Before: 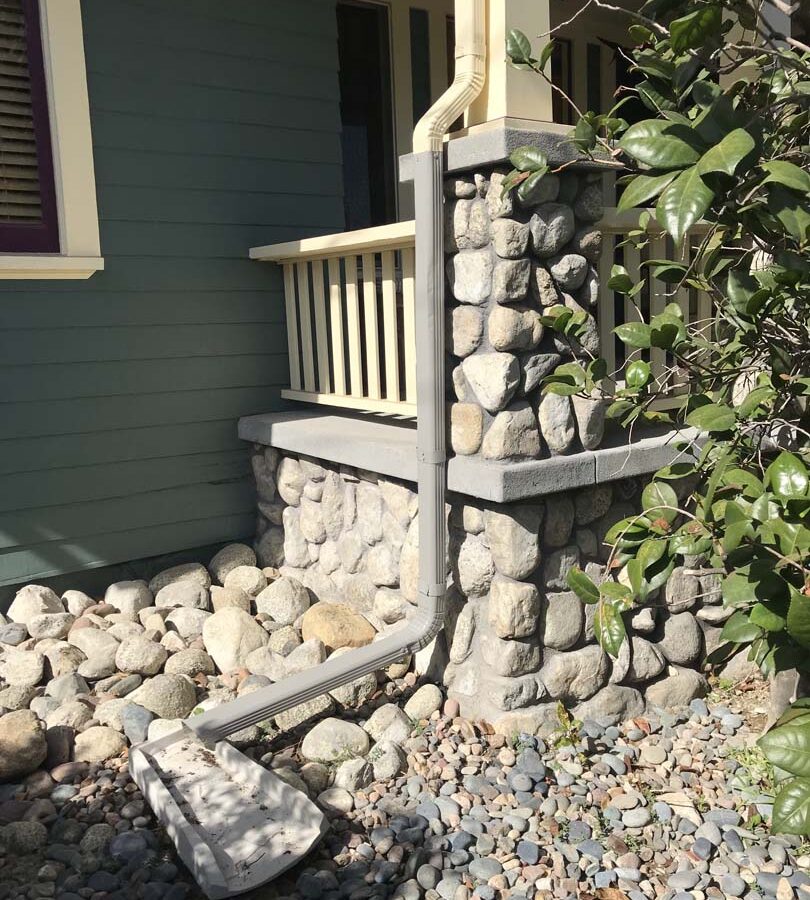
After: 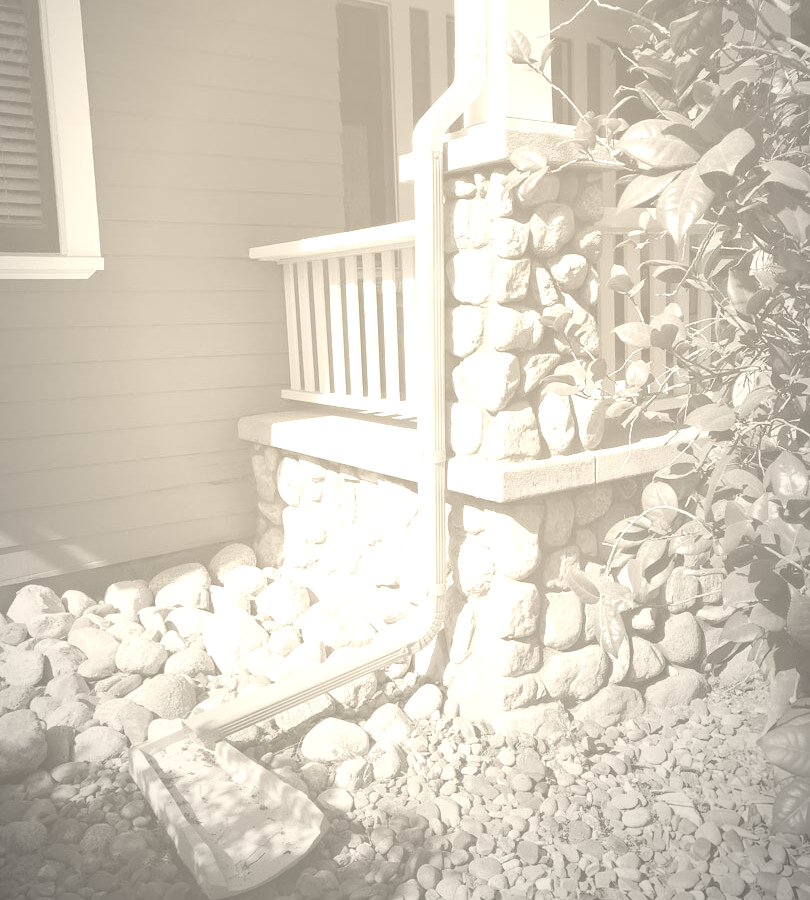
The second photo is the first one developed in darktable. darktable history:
rotate and perspective: automatic cropping original format, crop left 0, crop top 0
white balance: red 0.978, blue 0.999
vignetting: fall-off start 72.14%, fall-off radius 108.07%, brightness -0.713, saturation -0.488, center (-0.054, -0.359), width/height ratio 0.729
colorize: hue 36°, saturation 71%, lightness 80.79%
color balance rgb: perceptual saturation grading › global saturation 20%, global vibrance 20%
